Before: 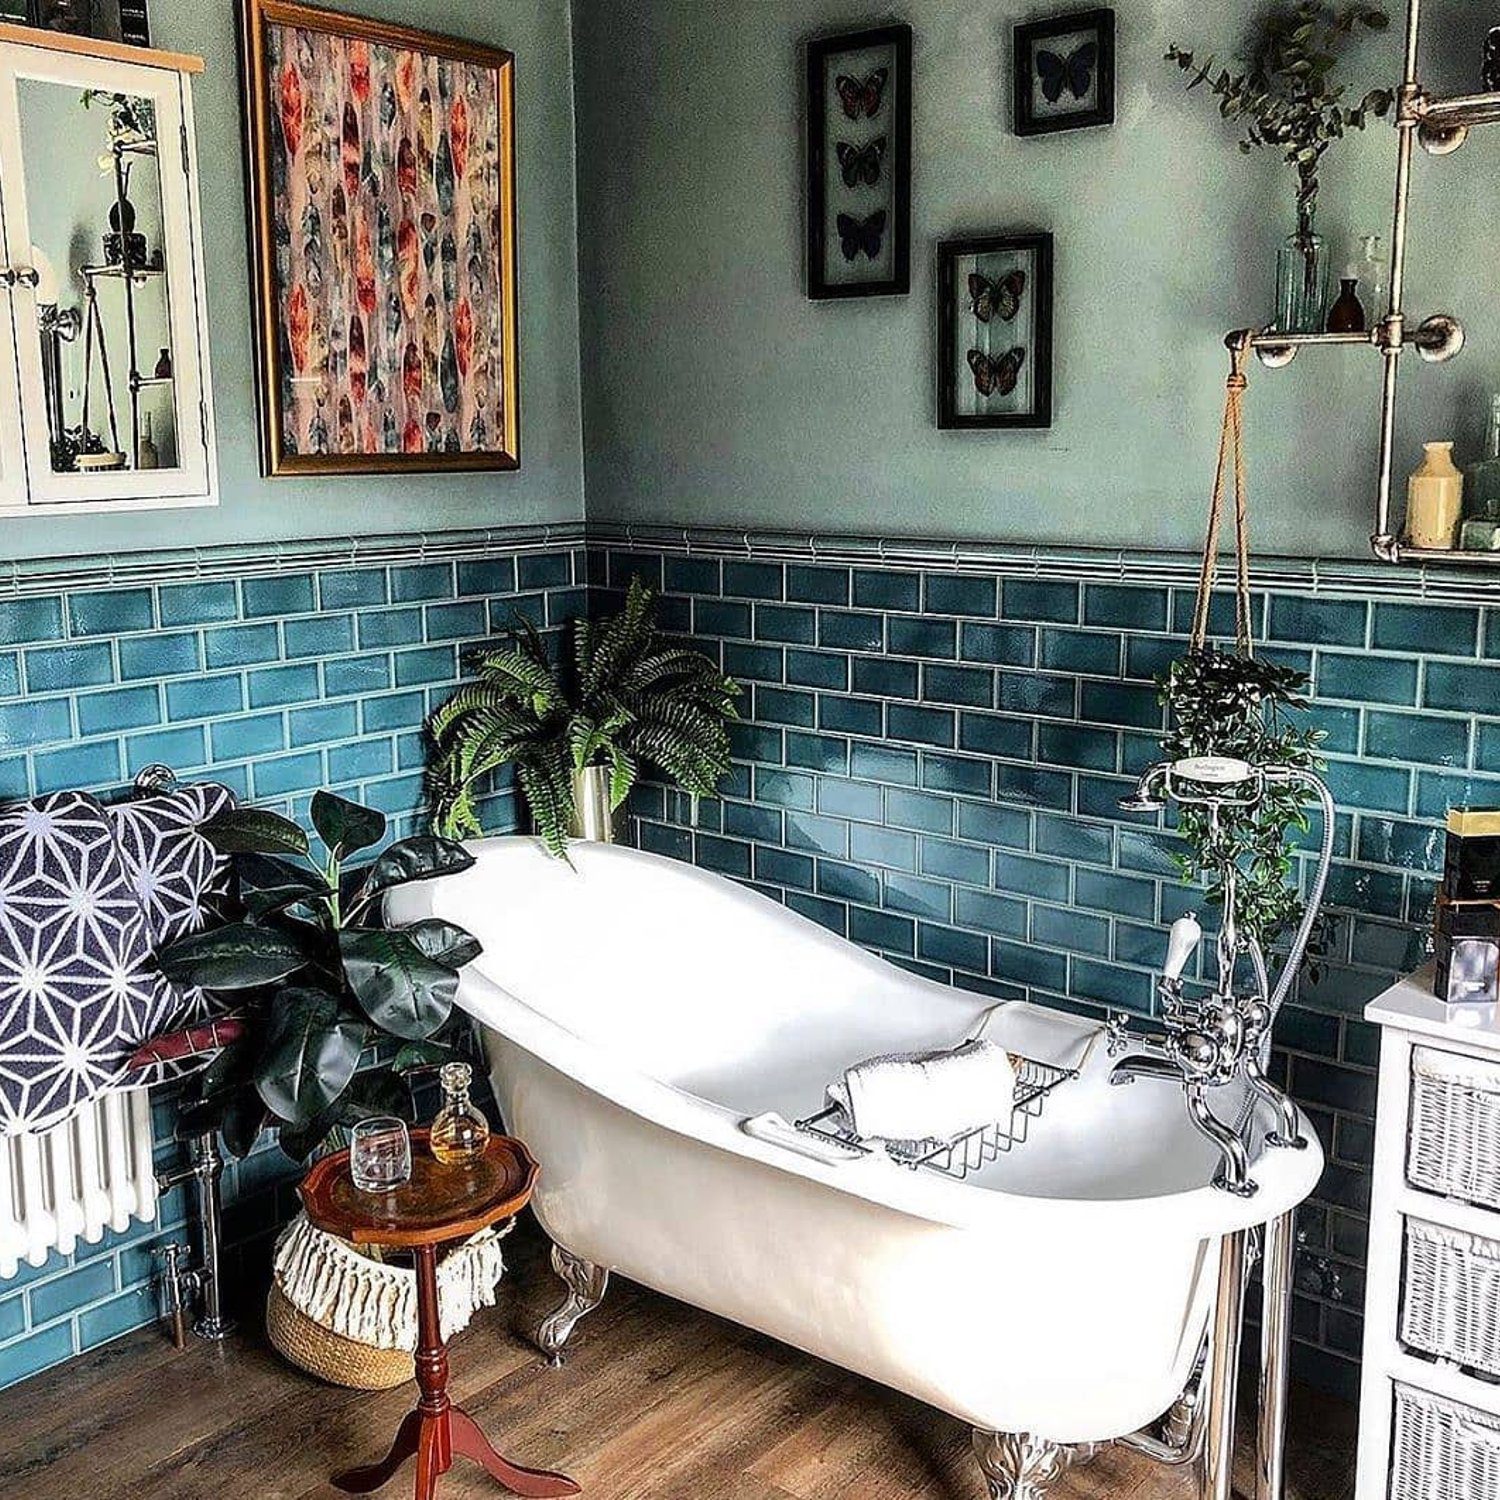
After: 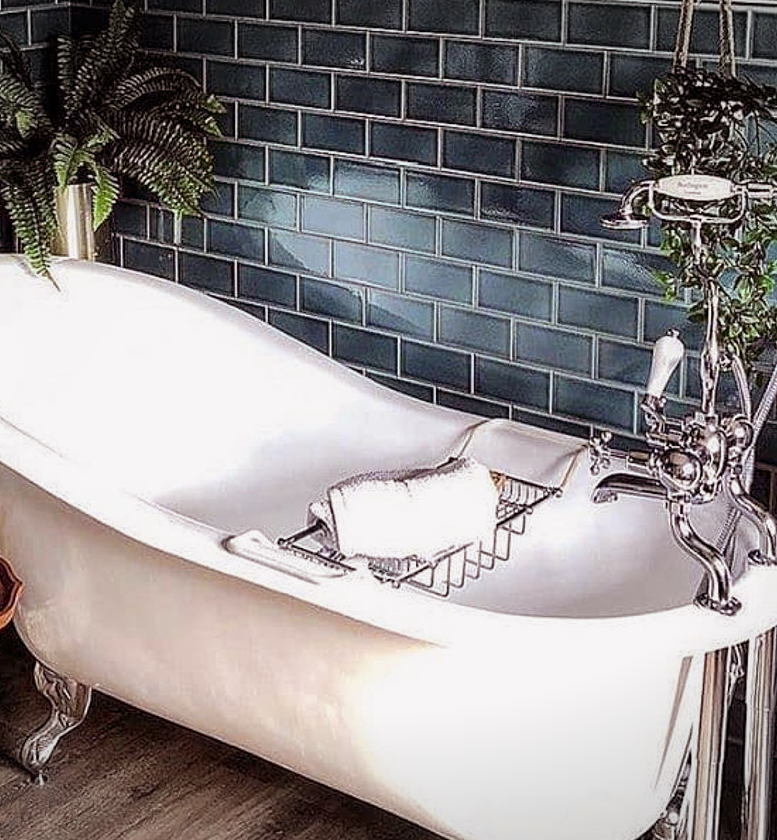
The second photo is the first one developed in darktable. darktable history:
rgb levels: mode RGB, independent channels, levels [[0, 0.474, 1], [0, 0.5, 1], [0, 0.5, 1]]
crop: left 34.479%, top 38.822%, right 13.718%, bottom 5.172%
exposure: black level correction 0.001, exposure -0.125 EV, compensate exposure bias true, compensate highlight preservation false
vignetting: fall-off start 100%, brightness -0.282, width/height ratio 1.31
